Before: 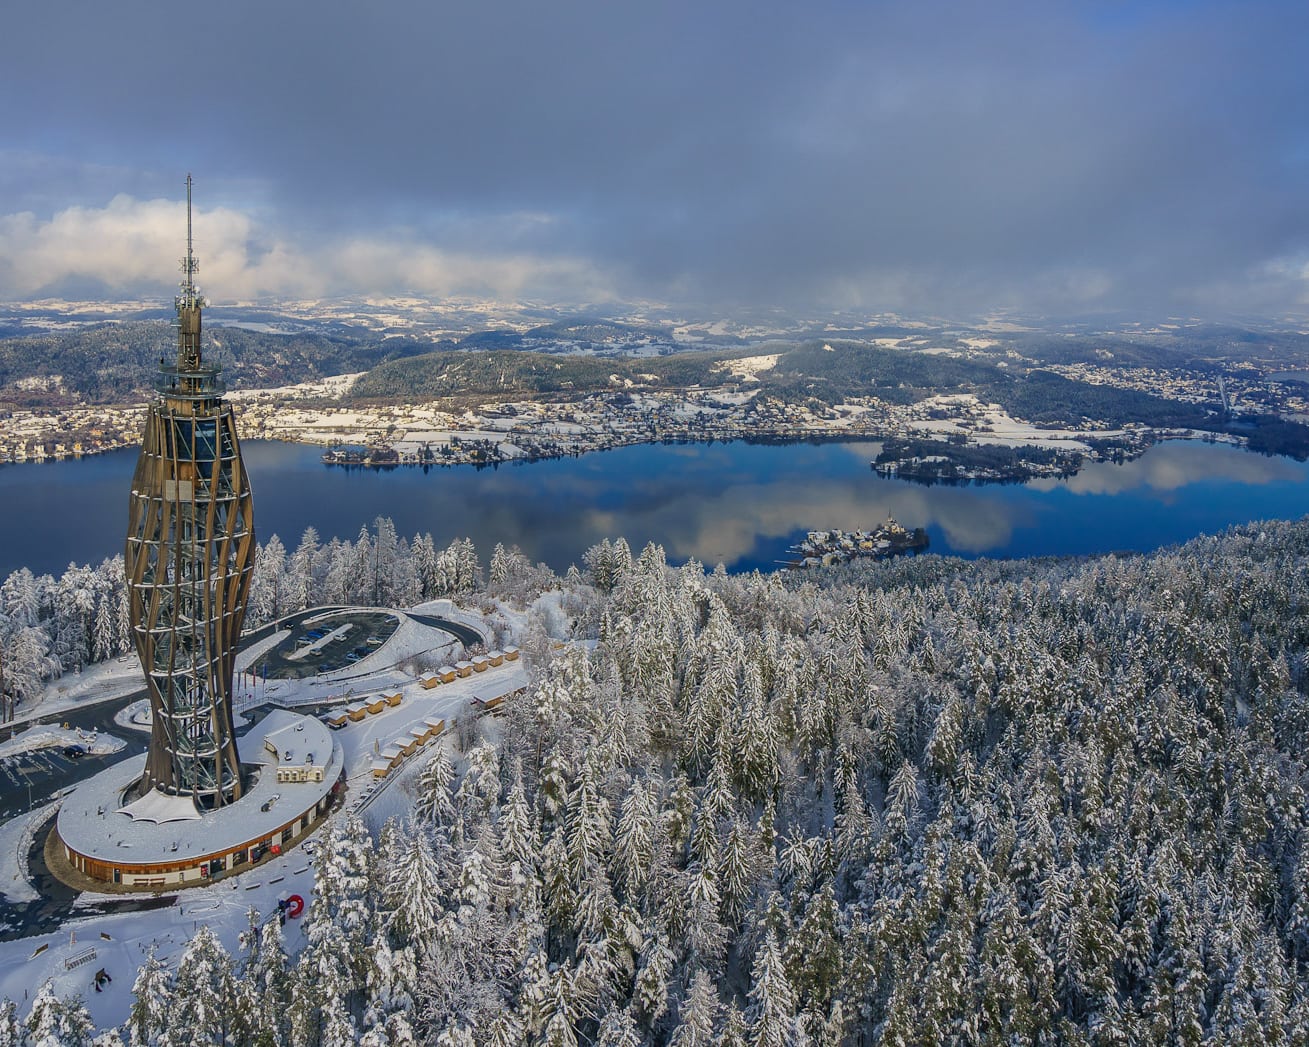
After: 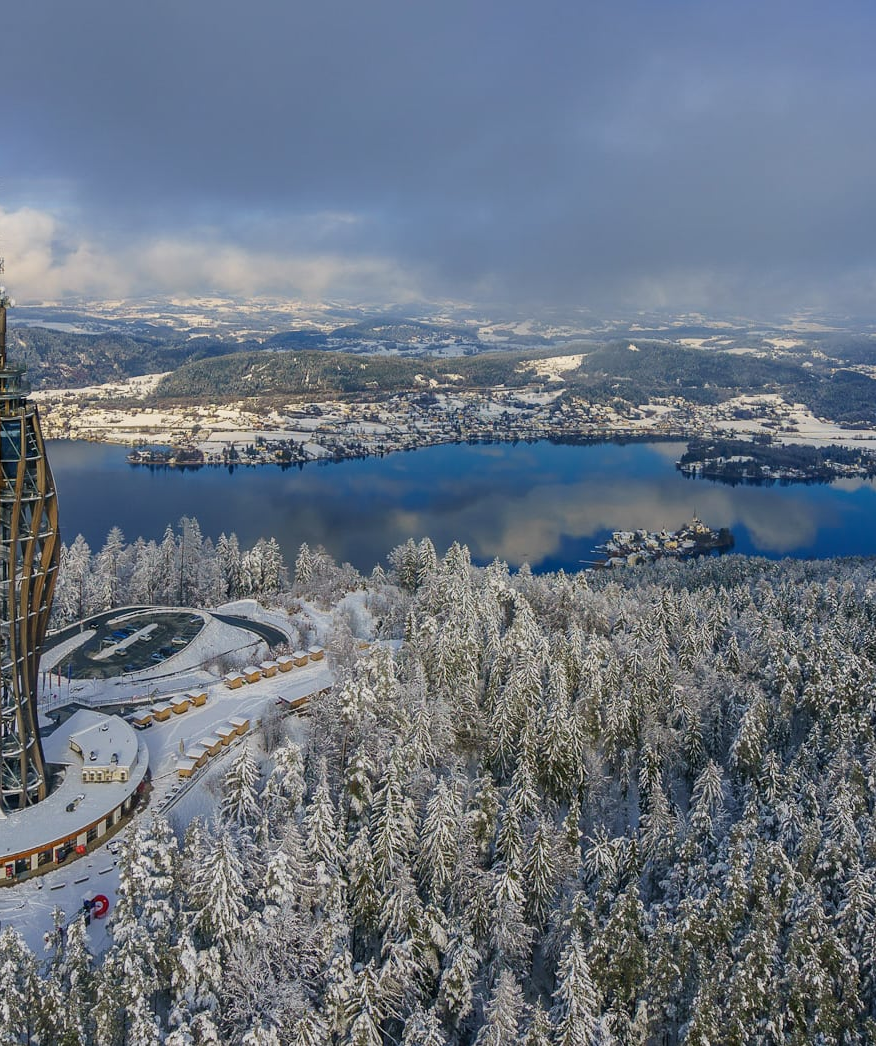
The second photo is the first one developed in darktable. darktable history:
crop and rotate: left 14.925%, right 18.11%
